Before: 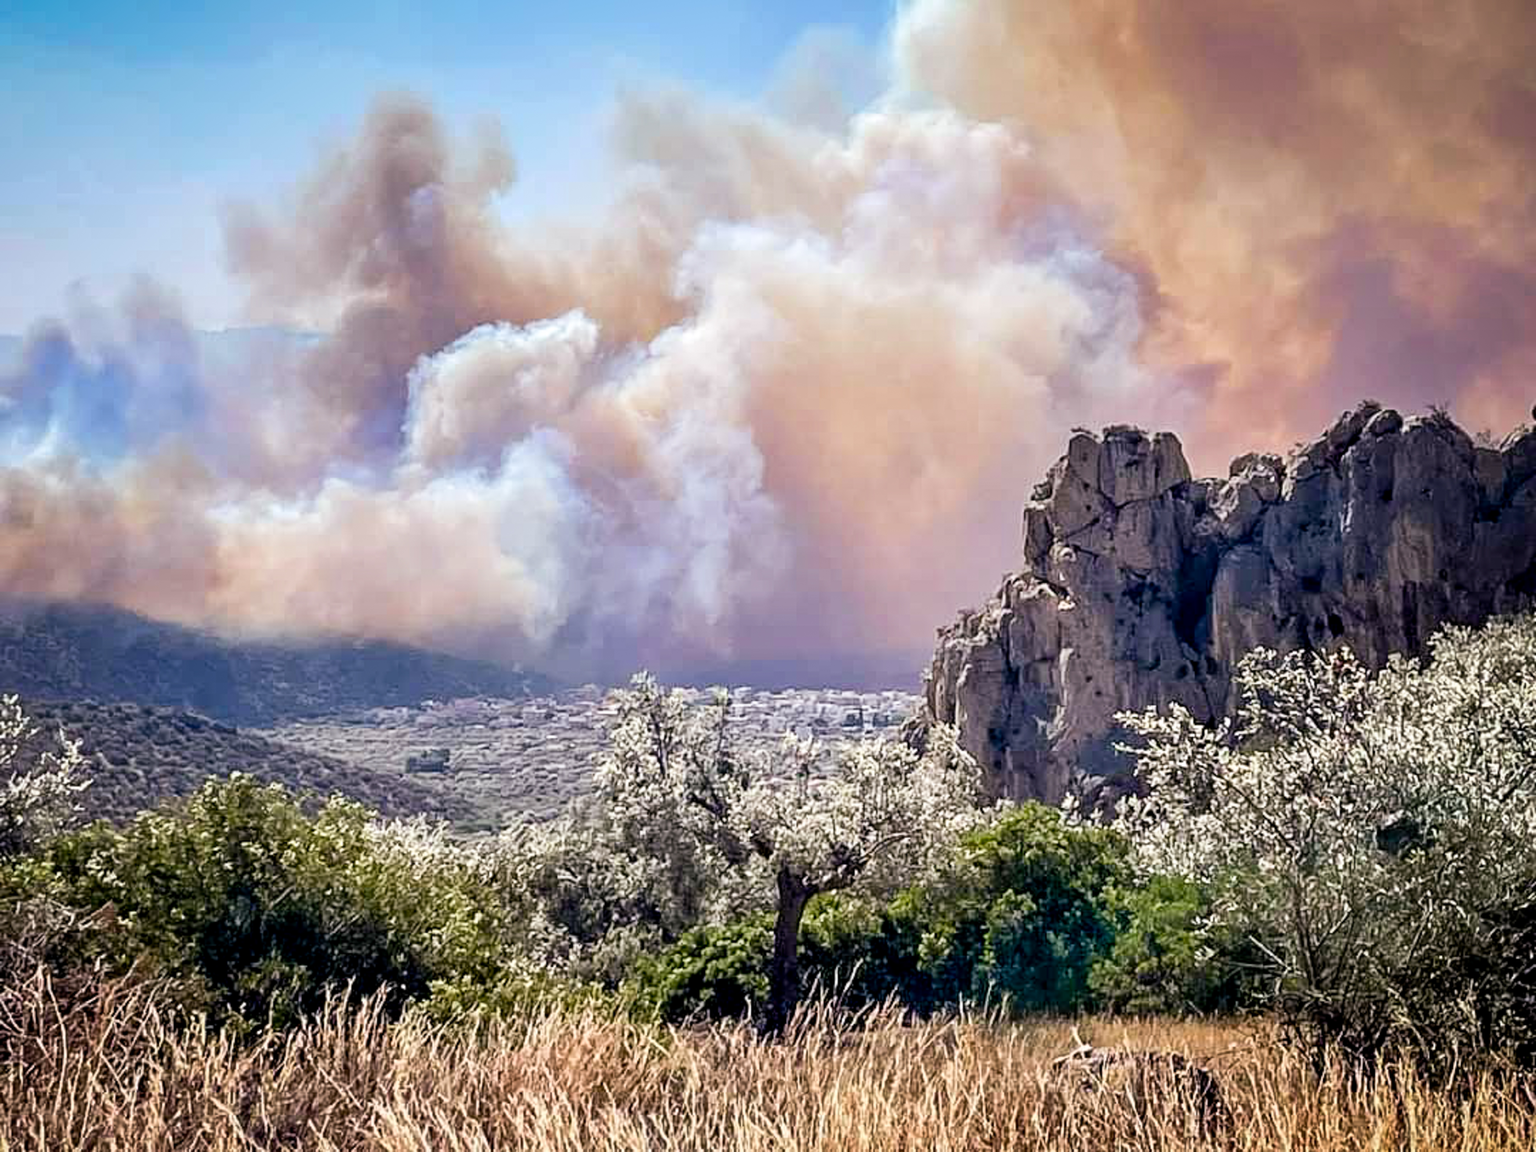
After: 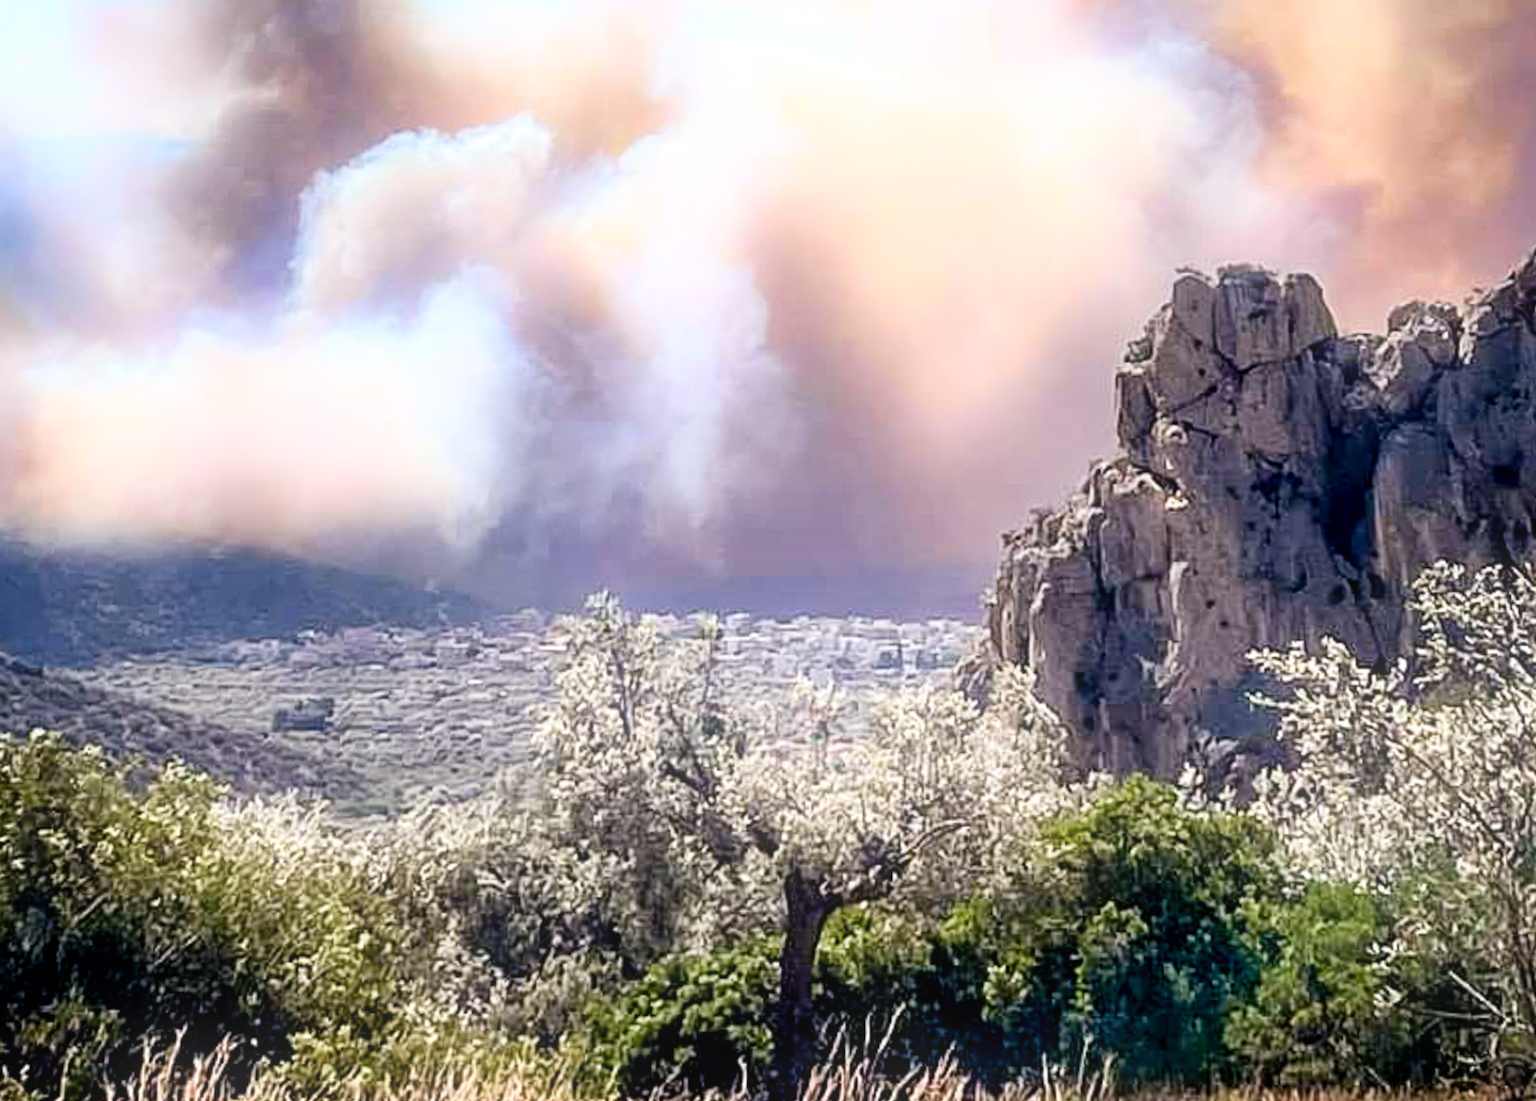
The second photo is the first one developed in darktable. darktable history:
bloom: threshold 82.5%, strength 16.25%
rotate and perspective: rotation 0.215°, lens shift (vertical) -0.139, crop left 0.069, crop right 0.939, crop top 0.002, crop bottom 0.996
crop: left 9.712%, top 16.928%, right 10.845%, bottom 12.332%
